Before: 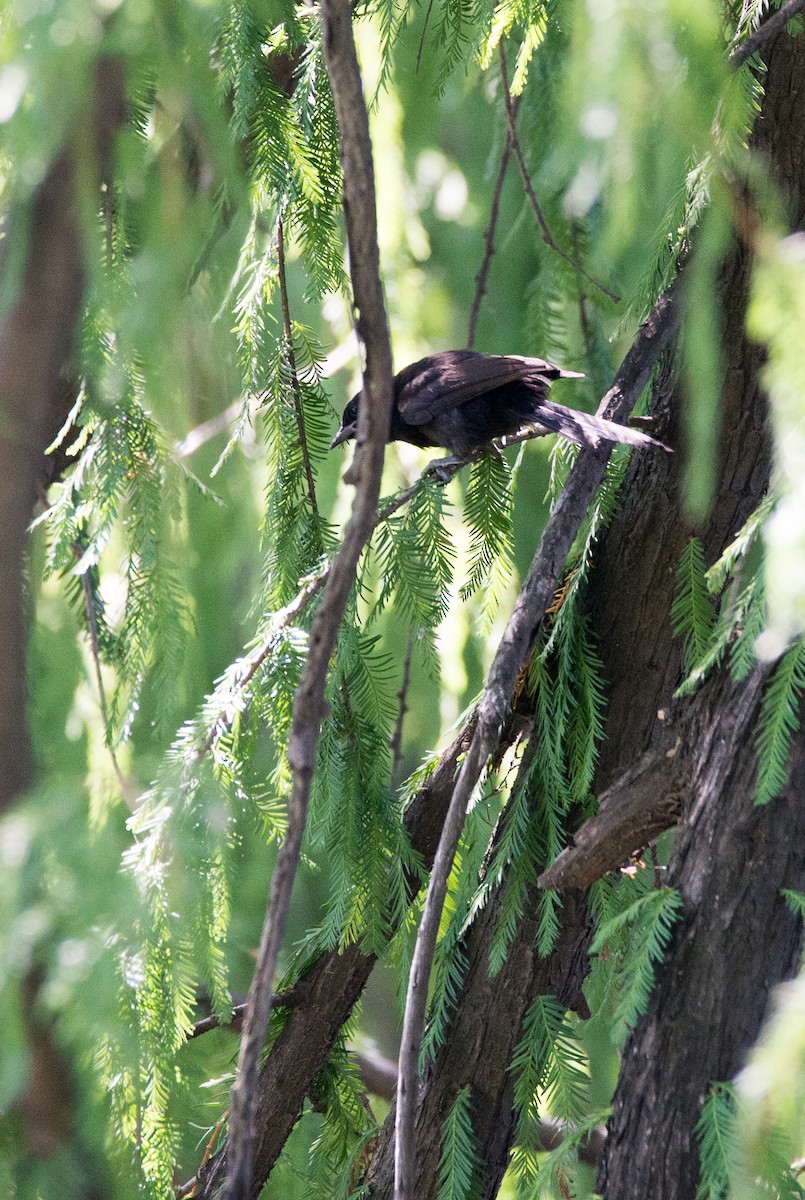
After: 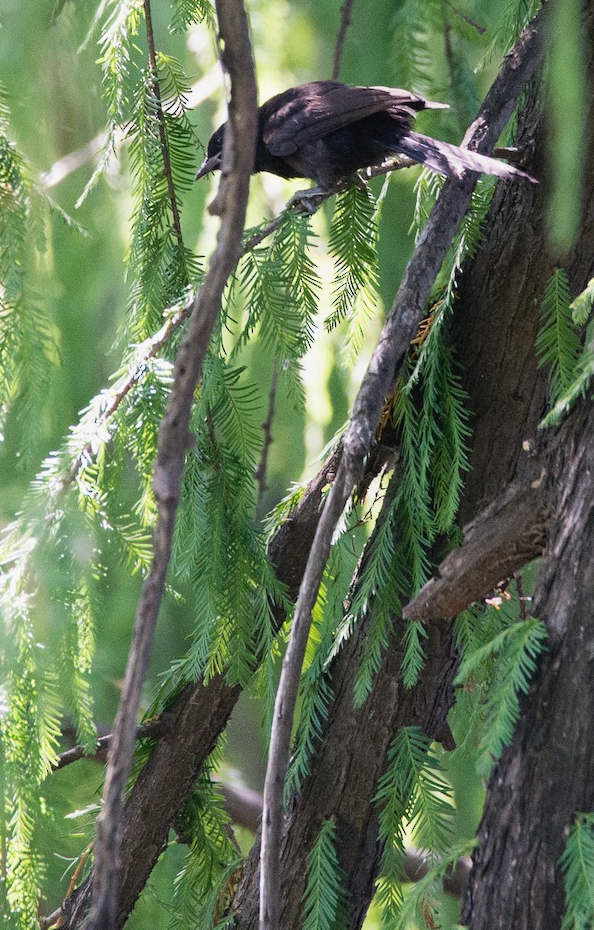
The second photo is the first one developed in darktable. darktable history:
crop: left 16.874%, top 22.483%, right 9.077%
contrast equalizer: octaves 7, y [[0.439, 0.44, 0.442, 0.457, 0.493, 0.498], [0.5 ×6], [0.5 ×6], [0 ×6], [0 ×6]], mix 0.364
tone equalizer: on, module defaults
